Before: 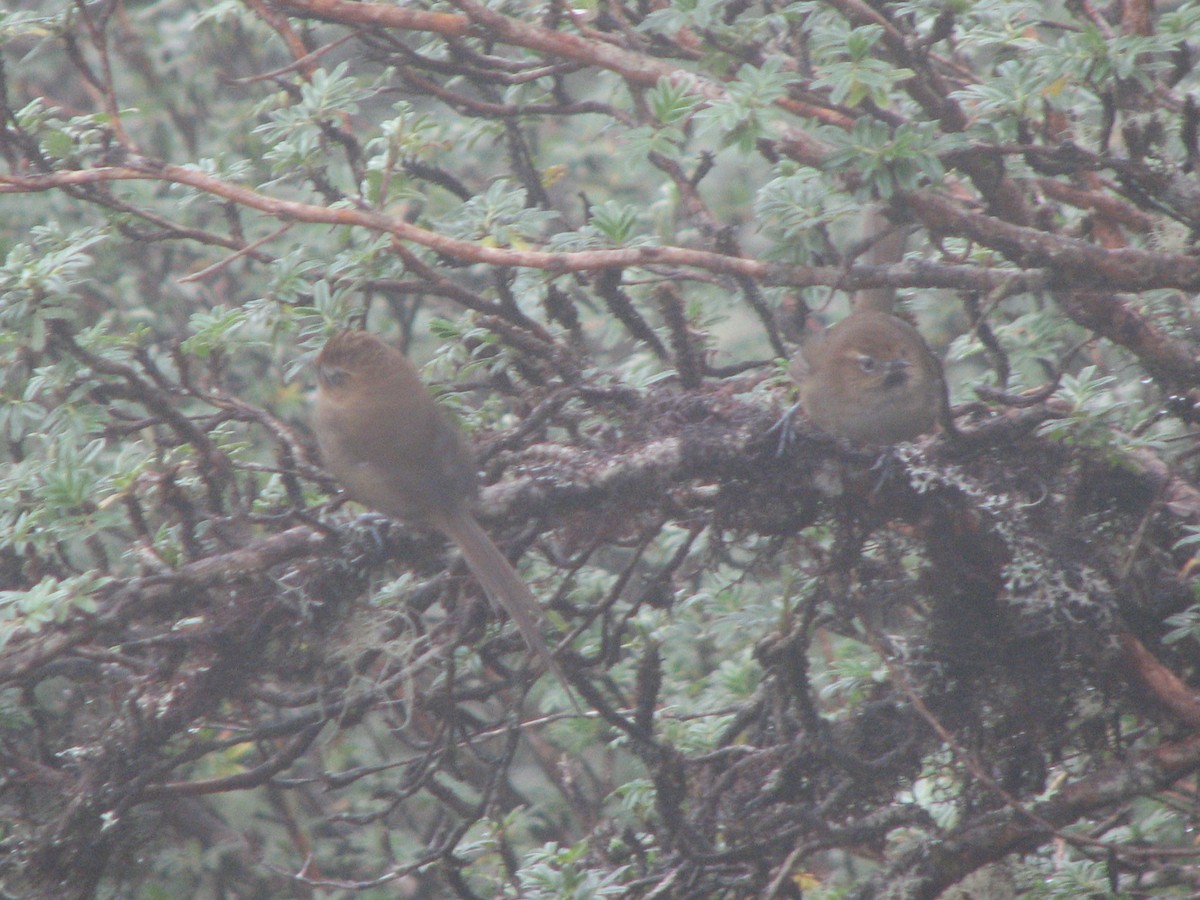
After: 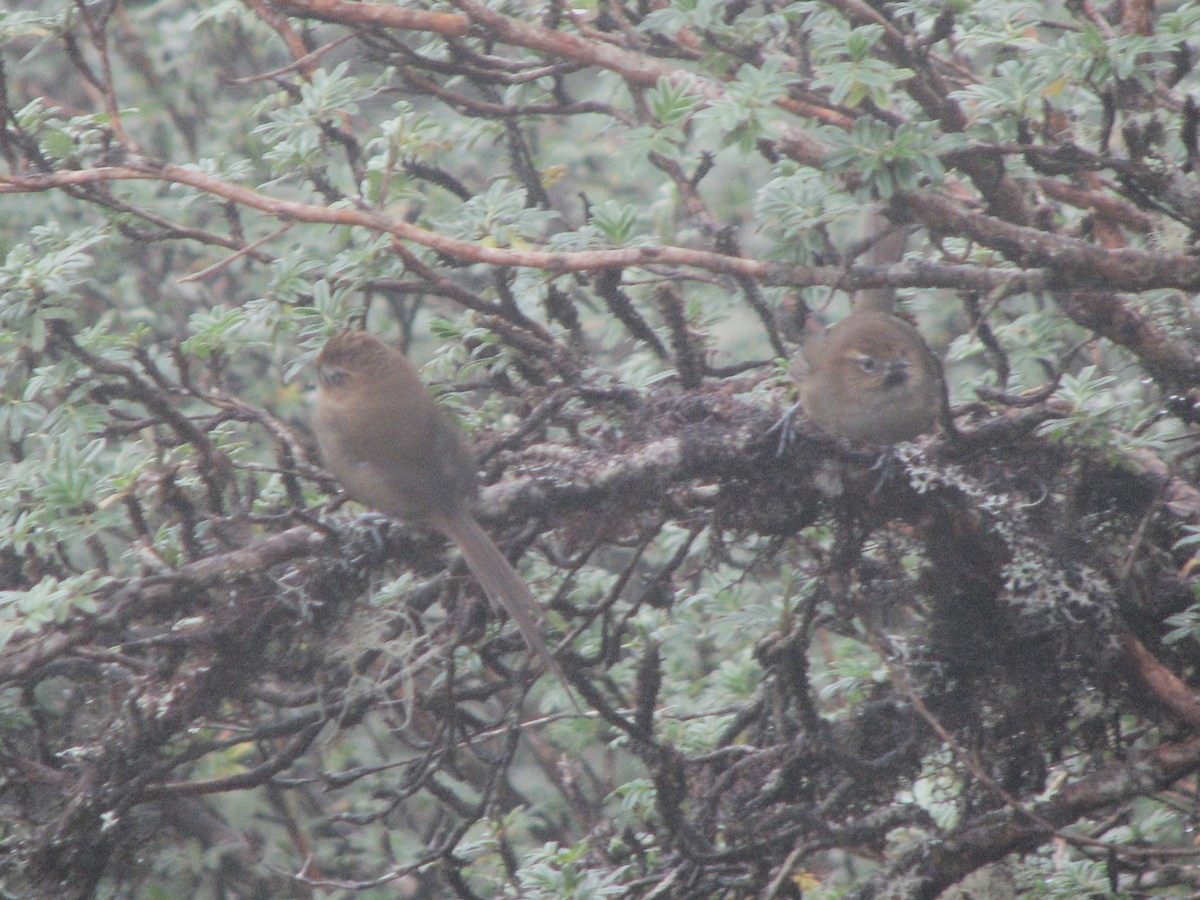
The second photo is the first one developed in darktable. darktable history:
filmic rgb: black relative exposure -5.14 EV, white relative exposure 3.5 EV, hardness 3.17, contrast 1.297, highlights saturation mix -49.44%, iterations of high-quality reconstruction 0
